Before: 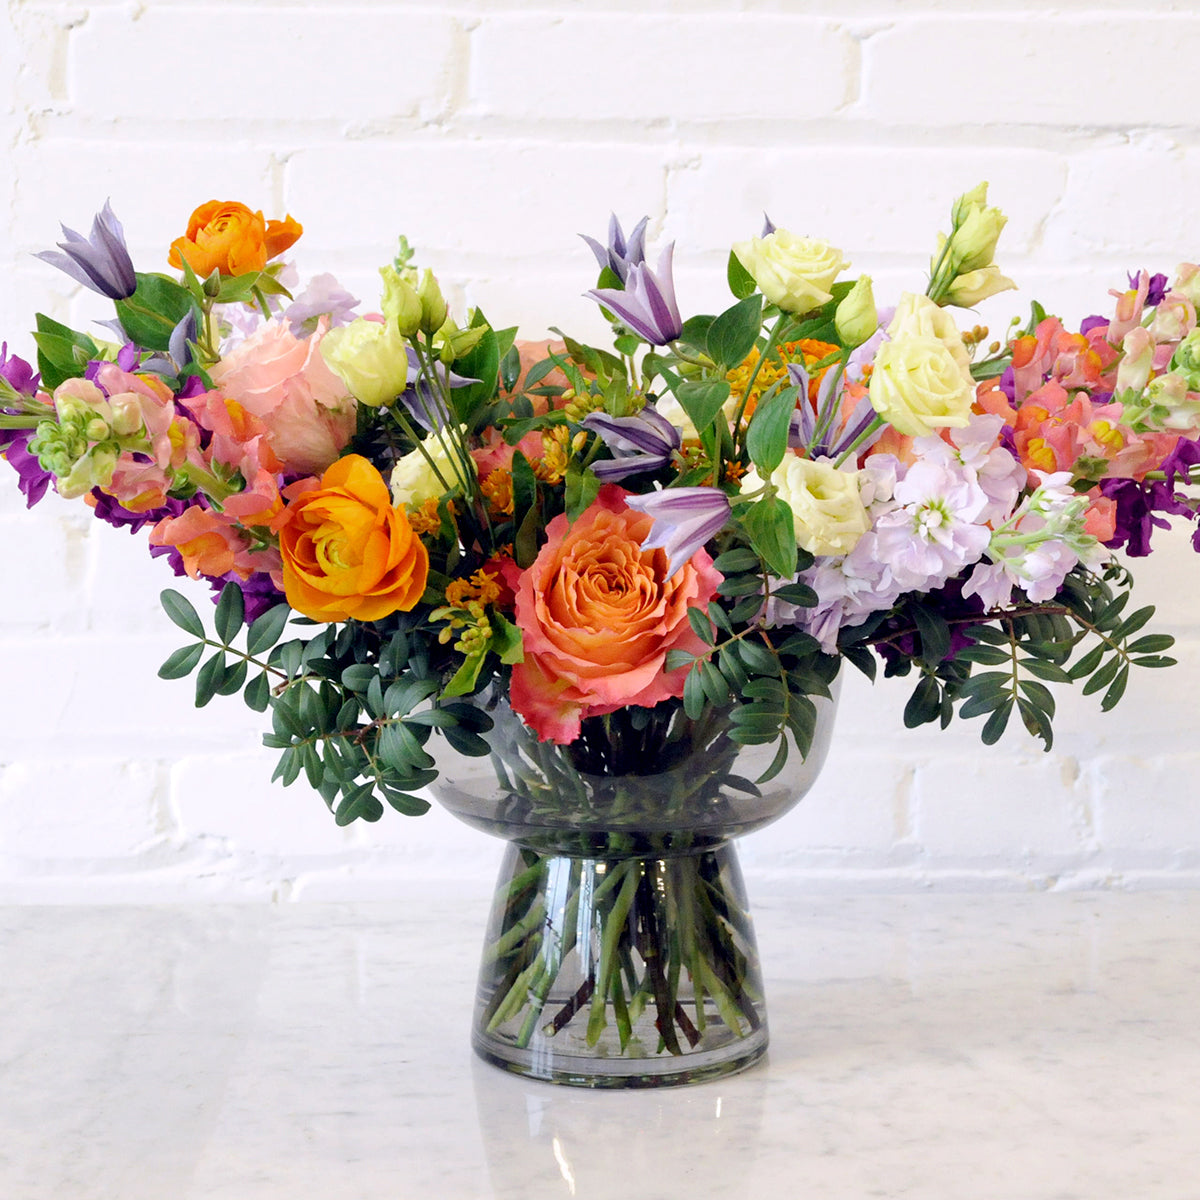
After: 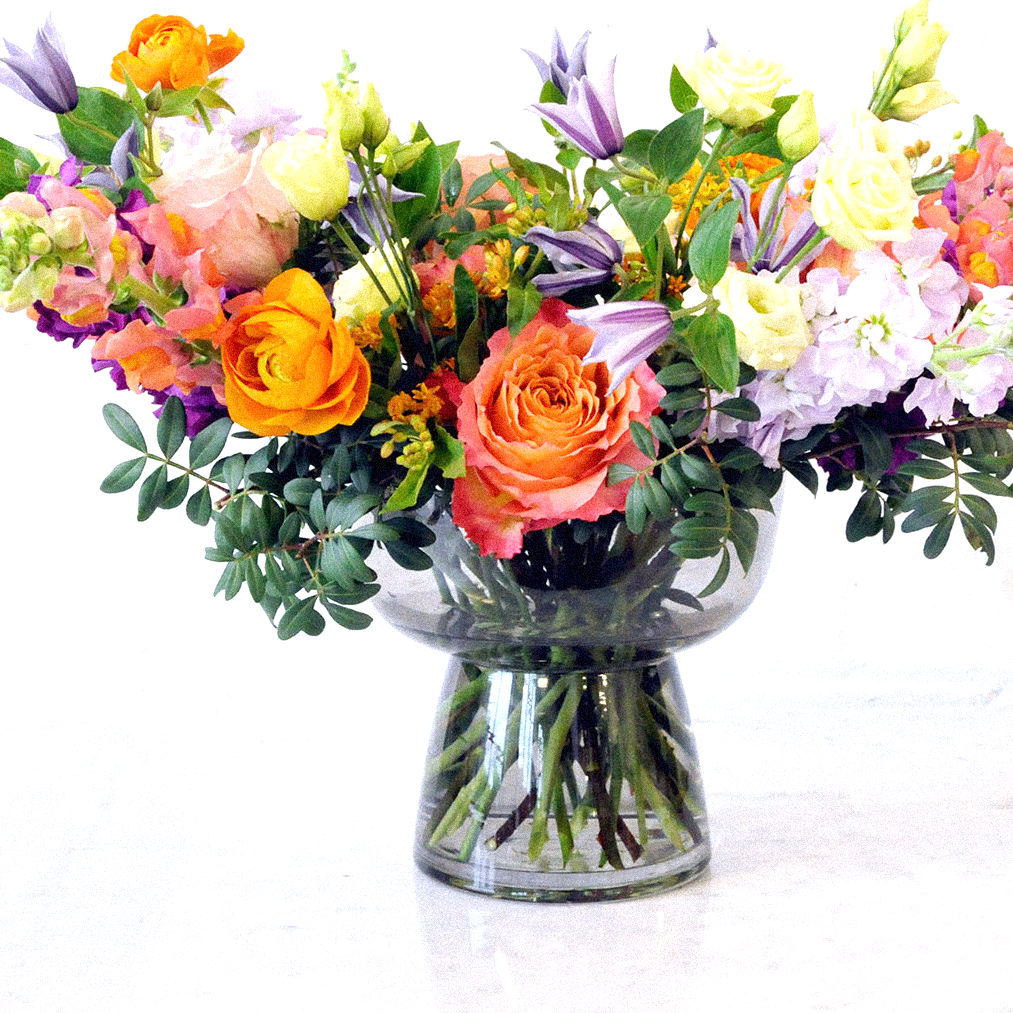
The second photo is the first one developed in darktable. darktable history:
crop and rotate: left 4.842%, top 15.51%, right 10.668%
exposure: exposure 0.6 EV, compensate highlight preservation false
white balance: red 0.983, blue 1.036
grain: coarseness 9.38 ISO, strength 34.99%, mid-tones bias 0%
